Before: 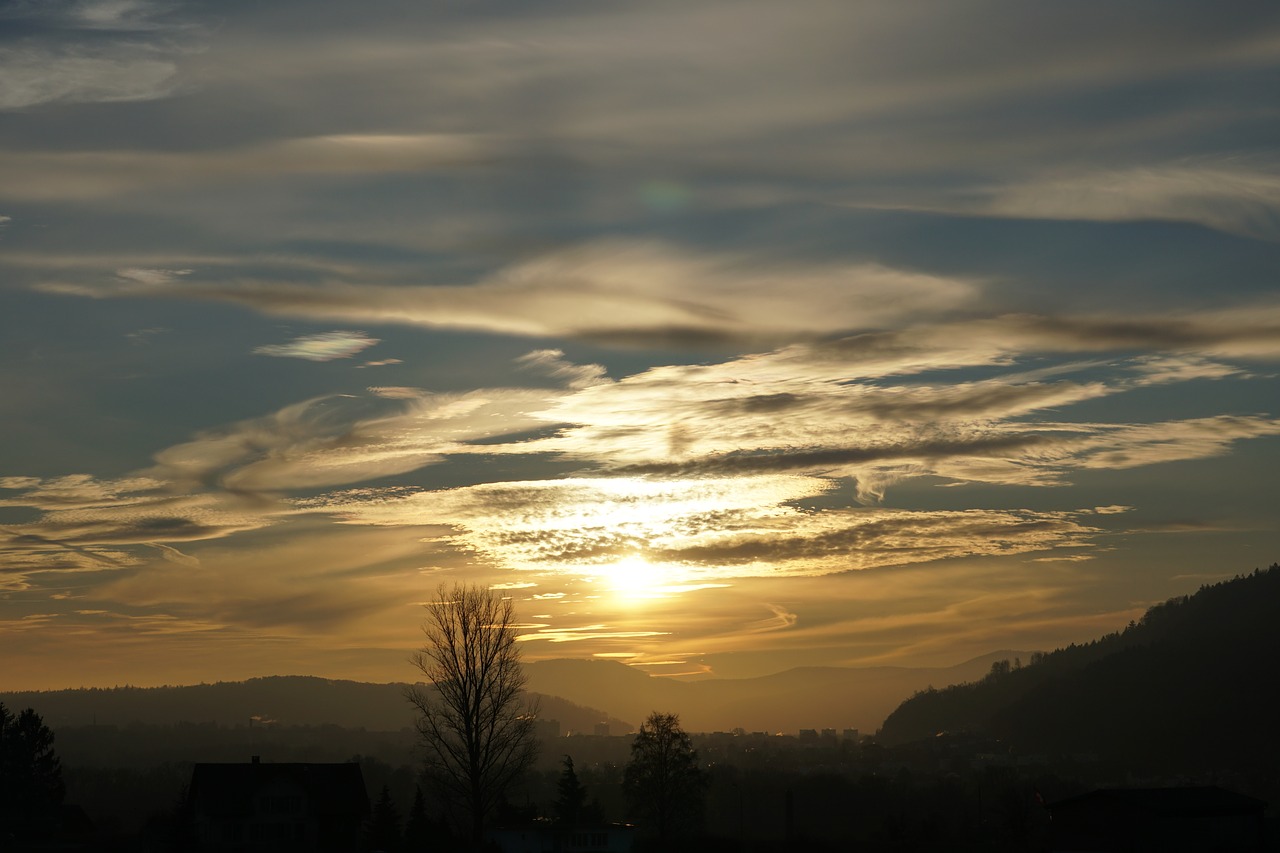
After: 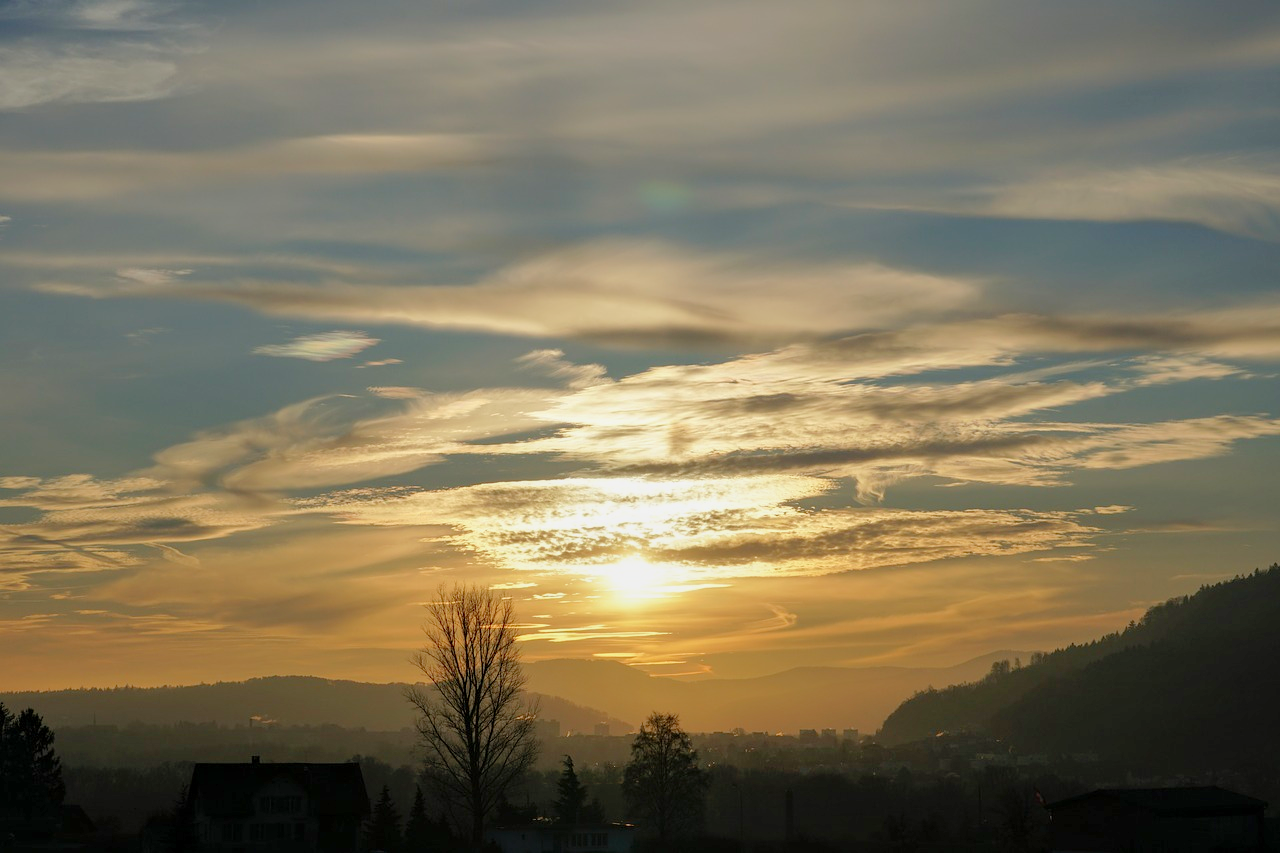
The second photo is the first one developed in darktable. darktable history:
local contrast: on, module defaults
tone curve: curves: ch0 [(0, 0) (0.004, 0.008) (0.077, 0.156) (0.169, 0.29) (0.774, 0.774) (0.988, 0.926)], color space Lab, linked channels, preserve colors none
